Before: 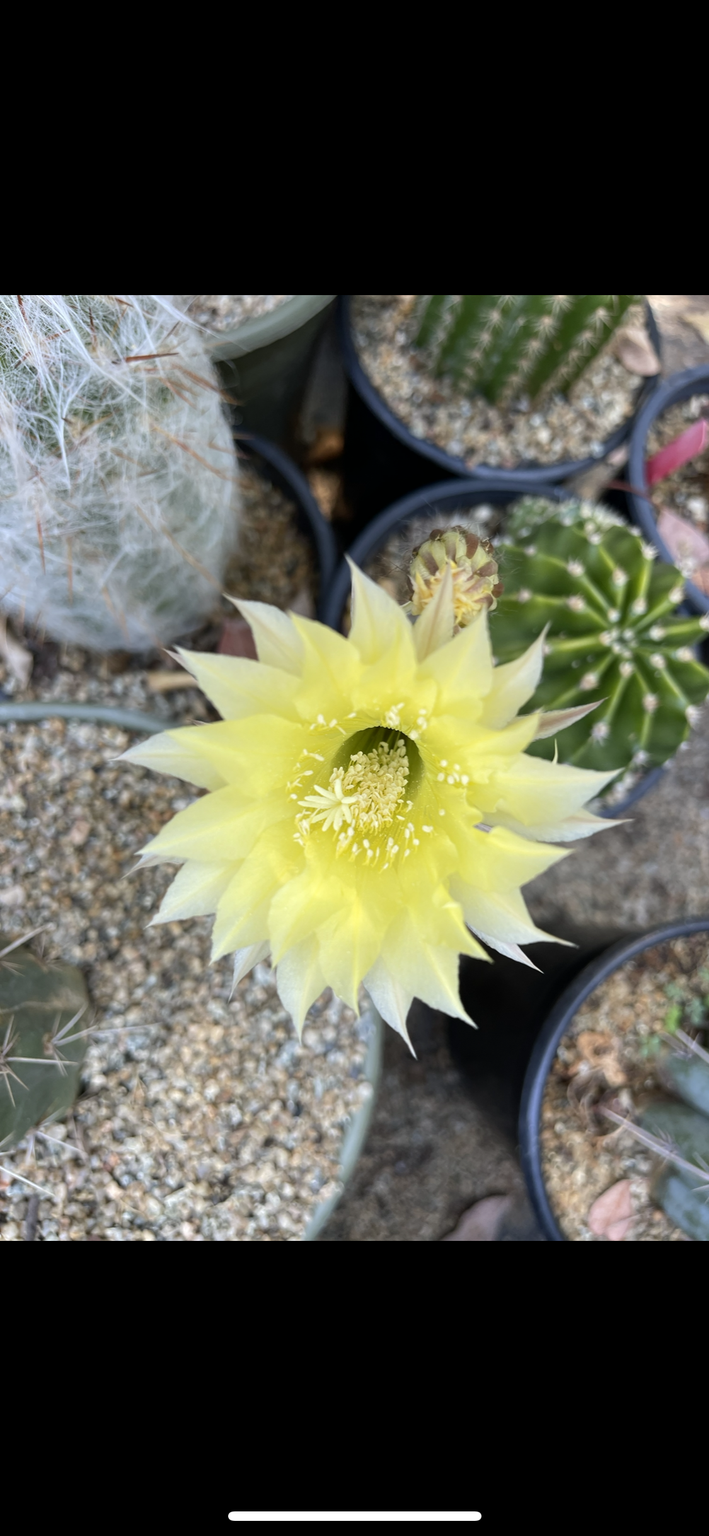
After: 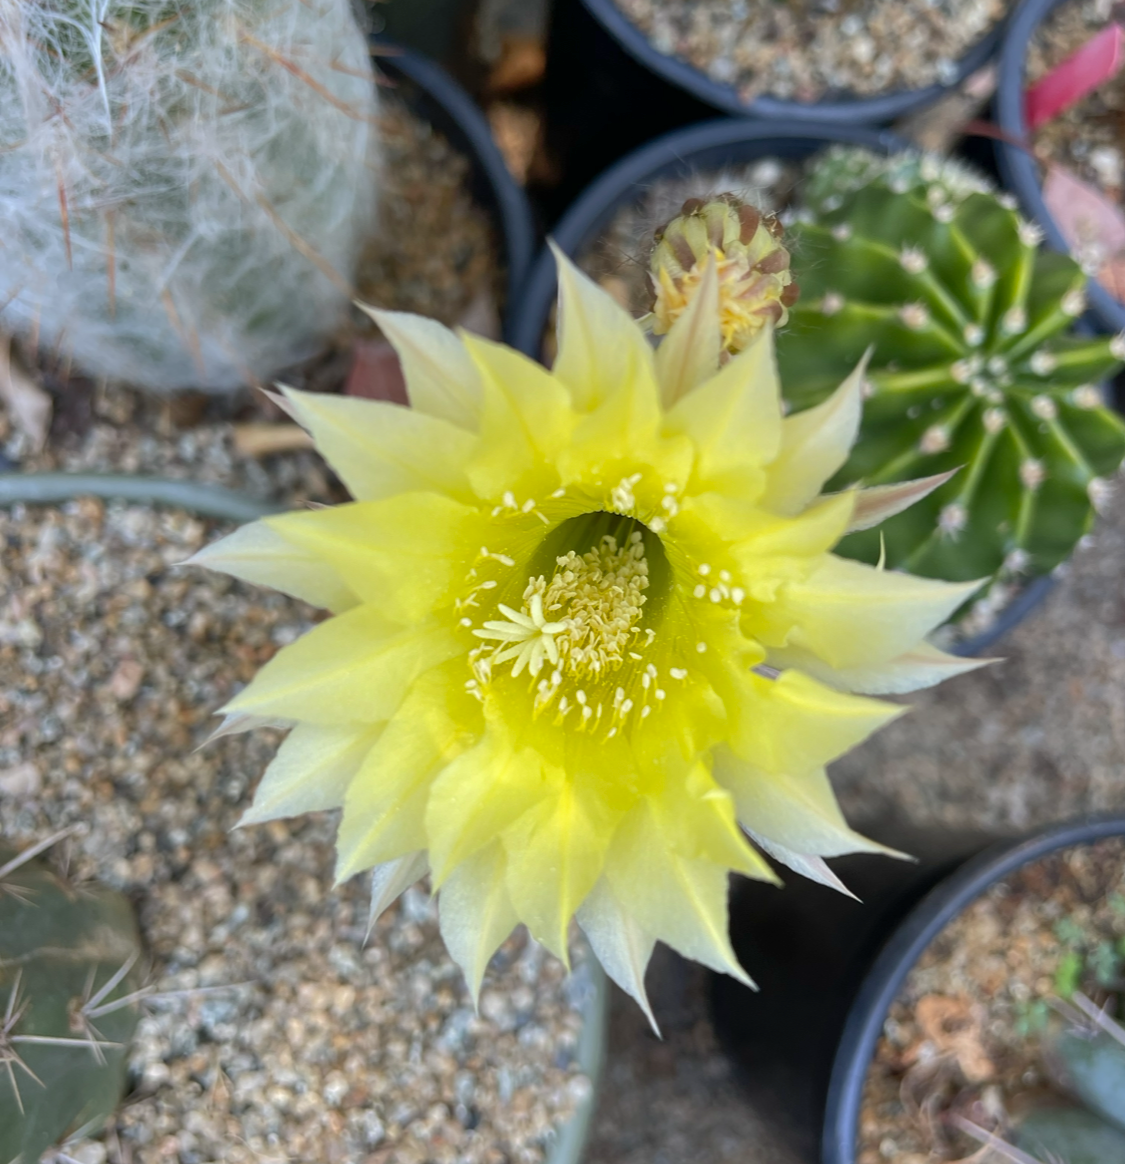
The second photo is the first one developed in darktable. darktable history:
crop and rotate: top 26.352%, bottom 25.826%
shadows and highlights: on, module defaults
